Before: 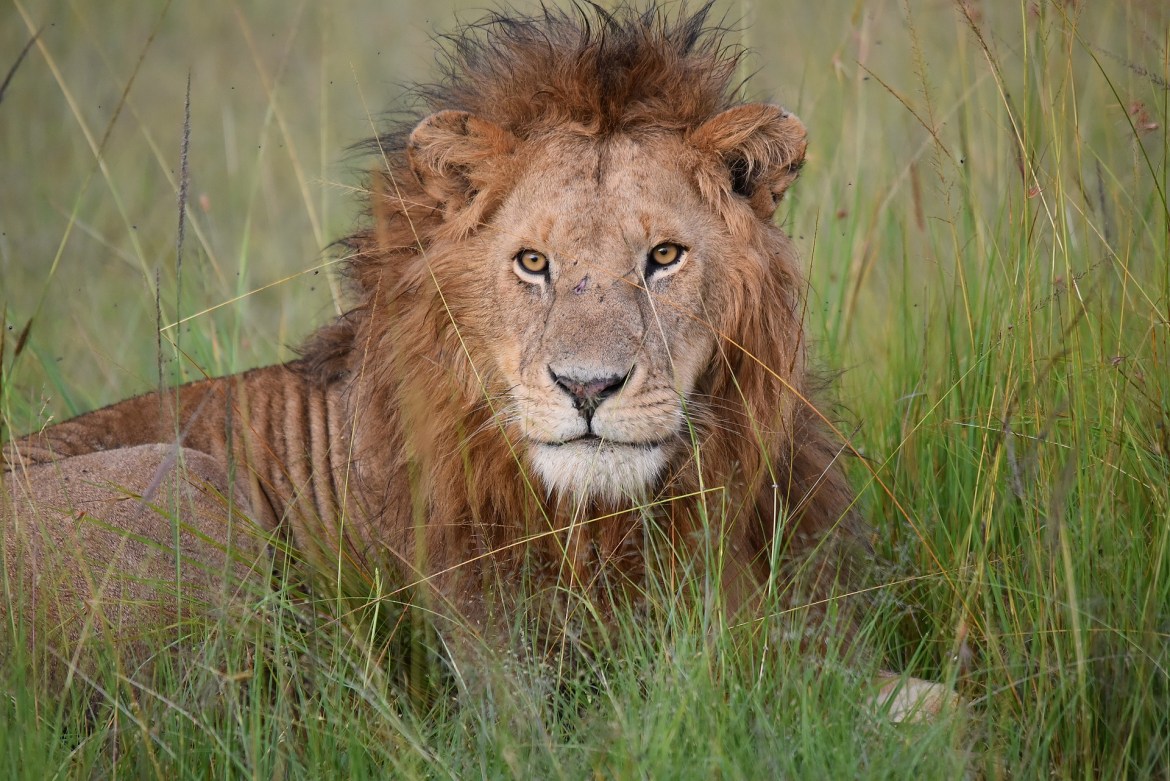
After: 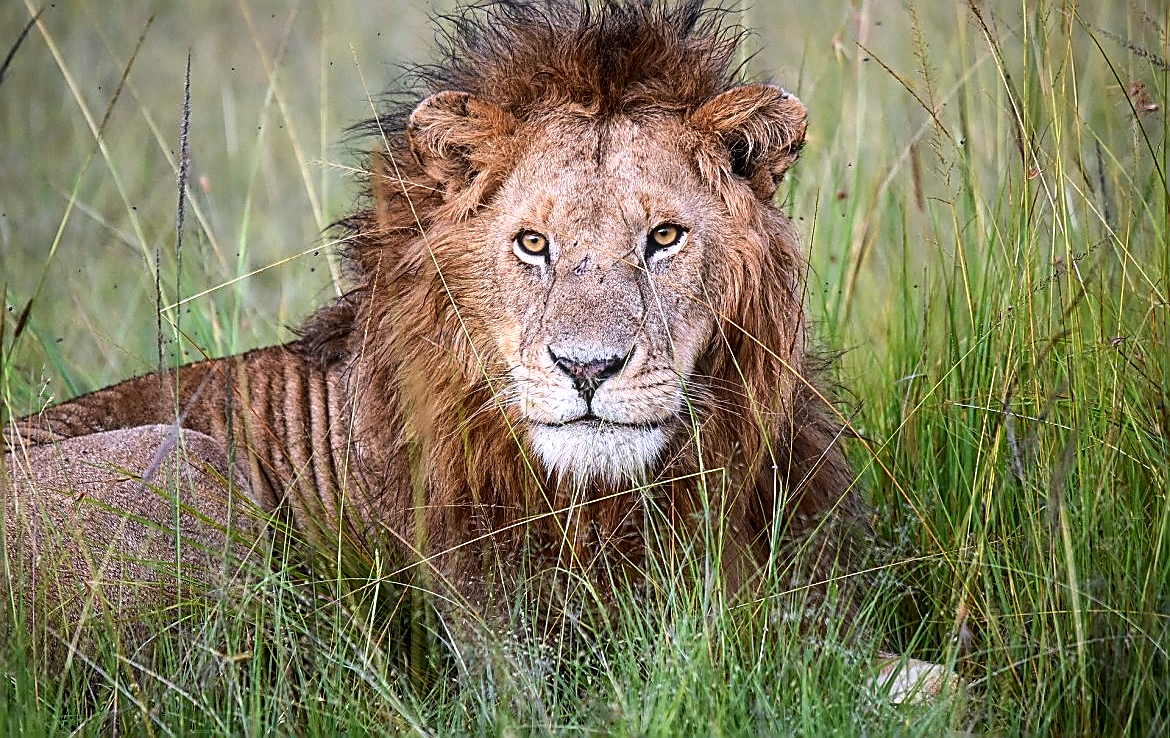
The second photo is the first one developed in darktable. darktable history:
crop and rotate: top 2.479%, bottom 3.018%
contrast brightness saturation: contrast 0.04, saturation 0.16
local contrast: on, module defaults
white balance: red 0.967, blue 1.119, emerald 0.756
tone equalizer: -8 EV -0.75 EV, -7 EV -0.7 EV, -6 EV -0.6 EV, -5 EV -0.4 EV, -3 EV 0.4 EV, -2 EV 0.6 EV, -1 EV 0.7 EV, +0 EV 0.75 EV, edges refinement/feathering 500, mask exposure compensation -1.57 EV, preserve details no
sharpen: radius 1.685, amount 1.294
